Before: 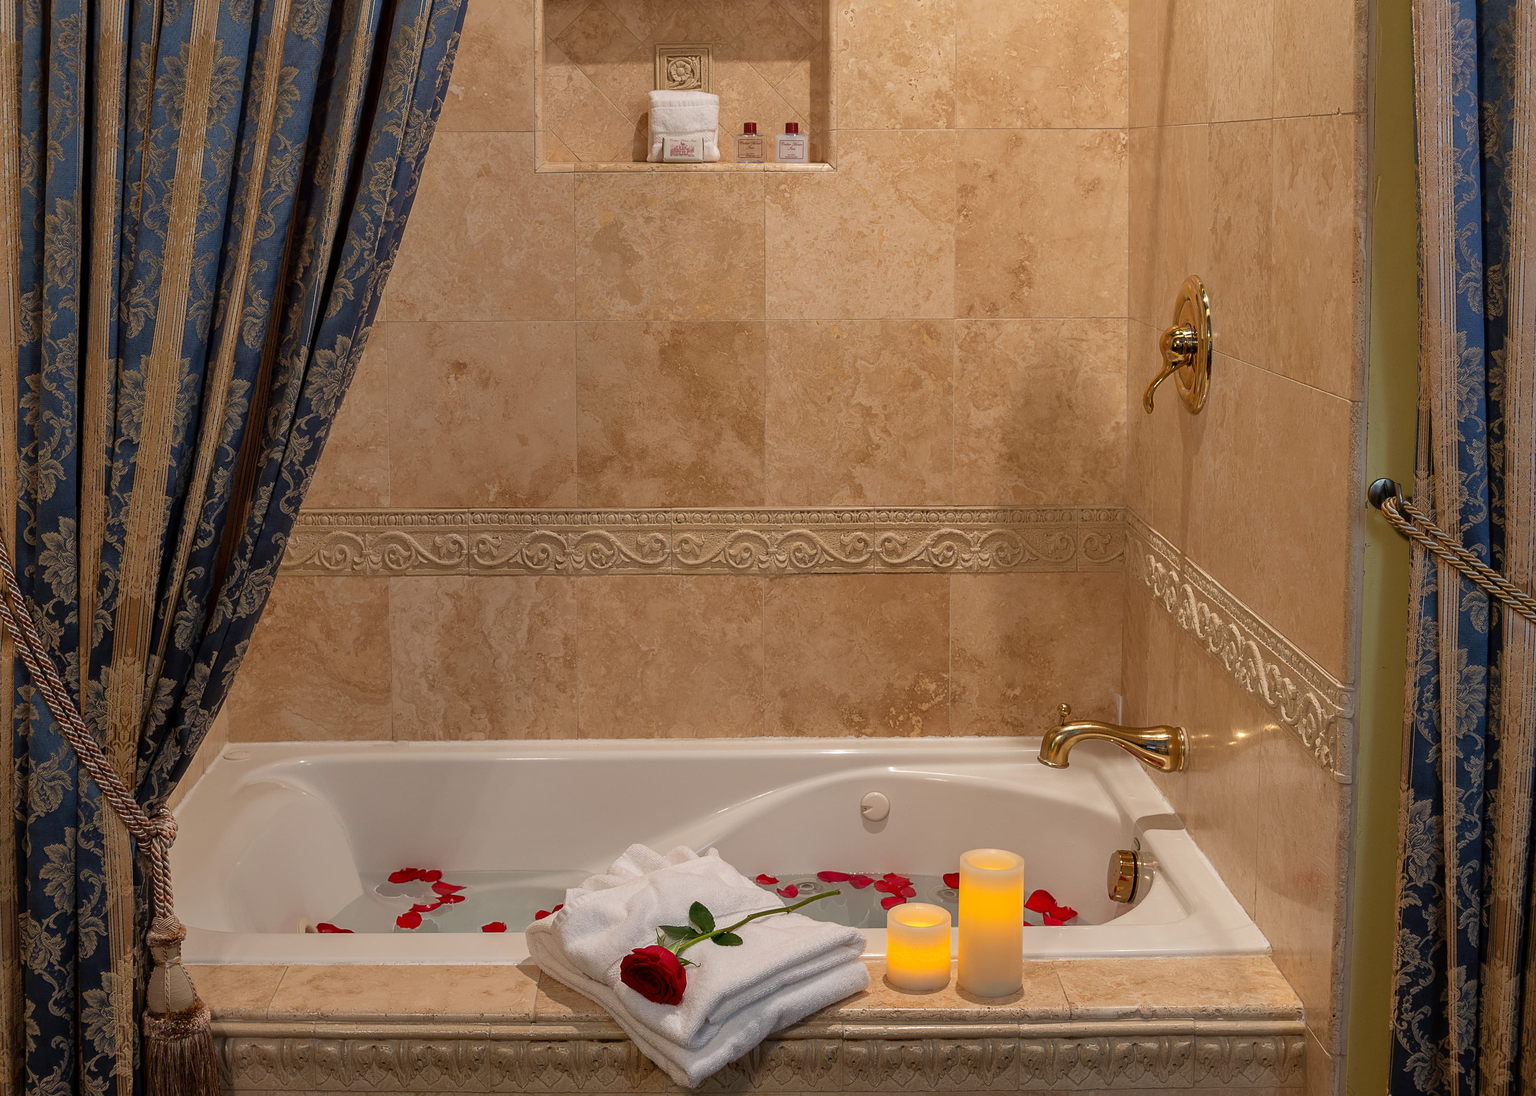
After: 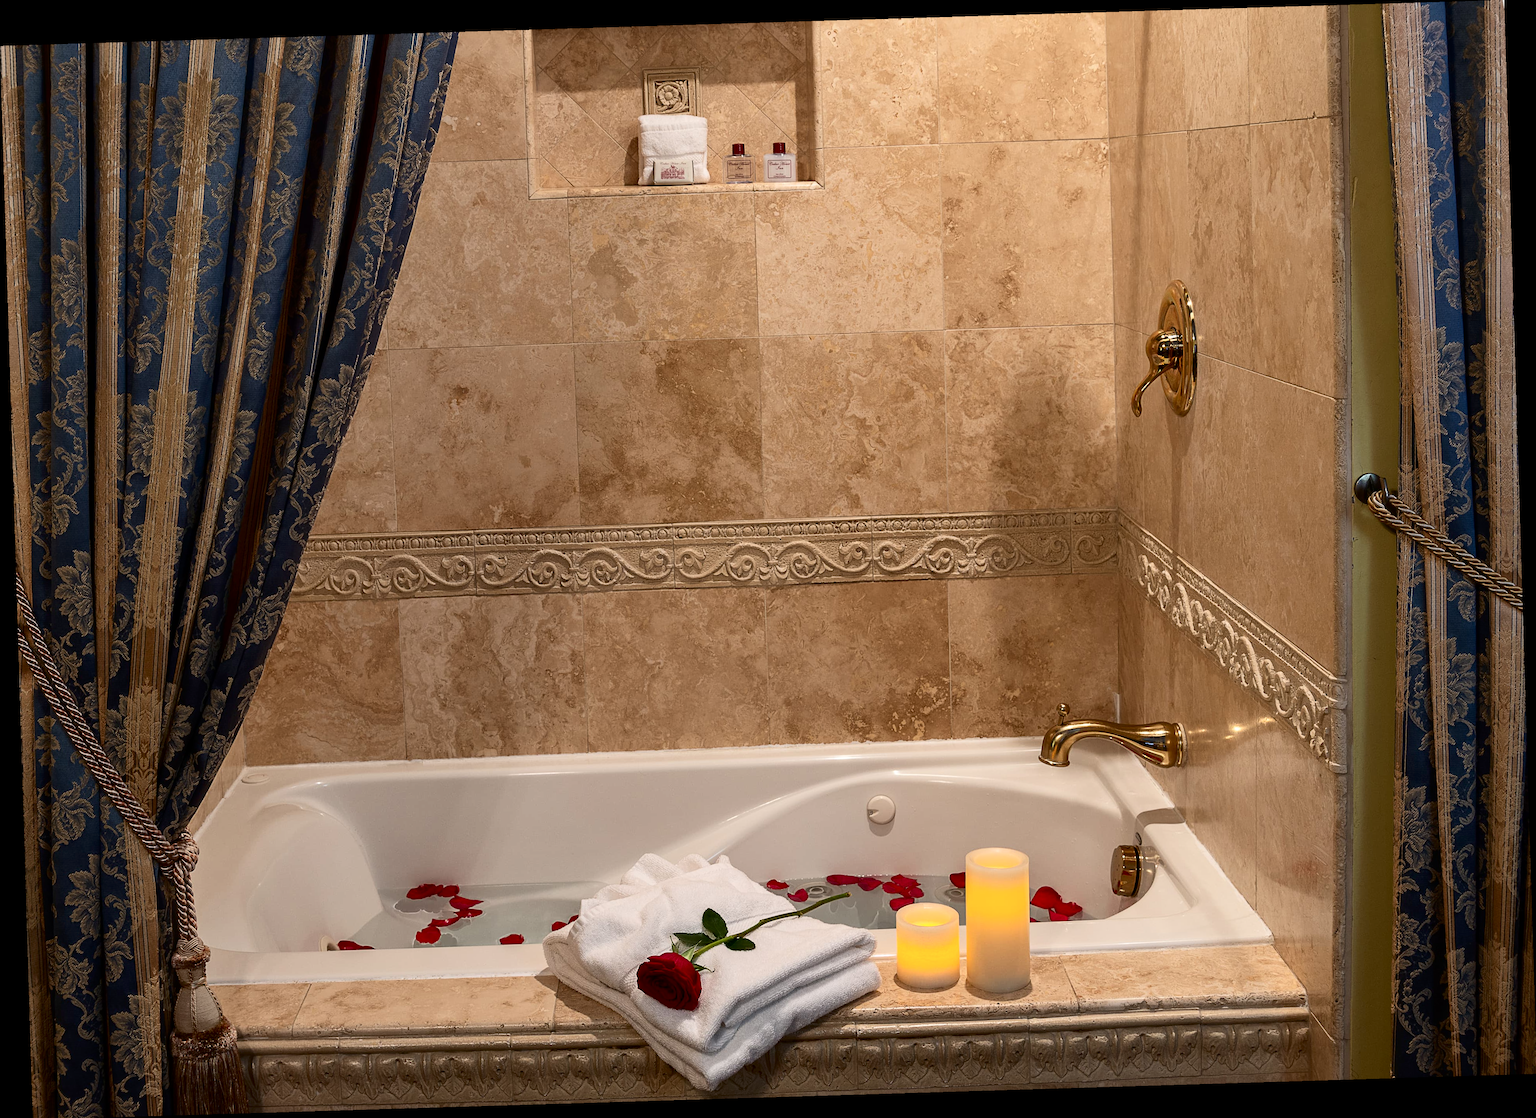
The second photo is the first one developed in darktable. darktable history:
rotate and perspective: rotation -1.75°, automatic cropping off
contrast brightness saturation: contrast 0.28
